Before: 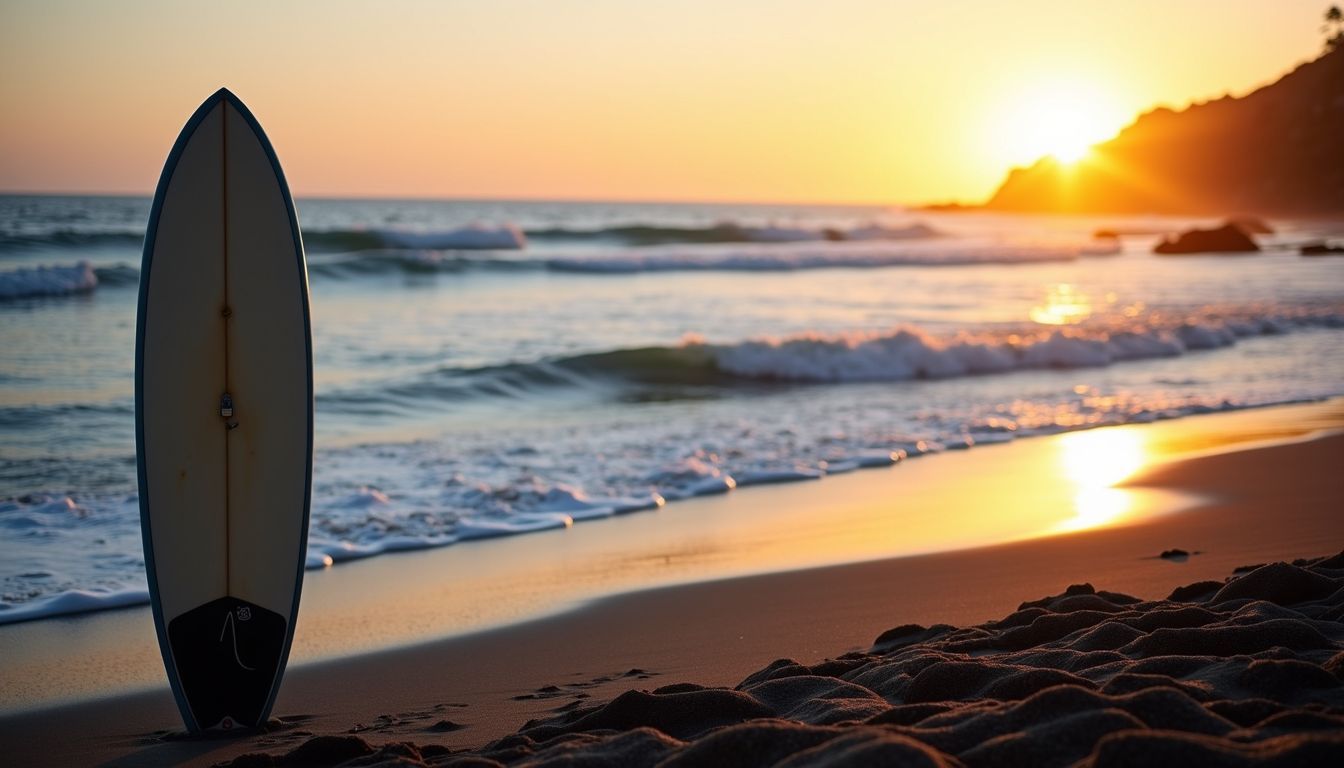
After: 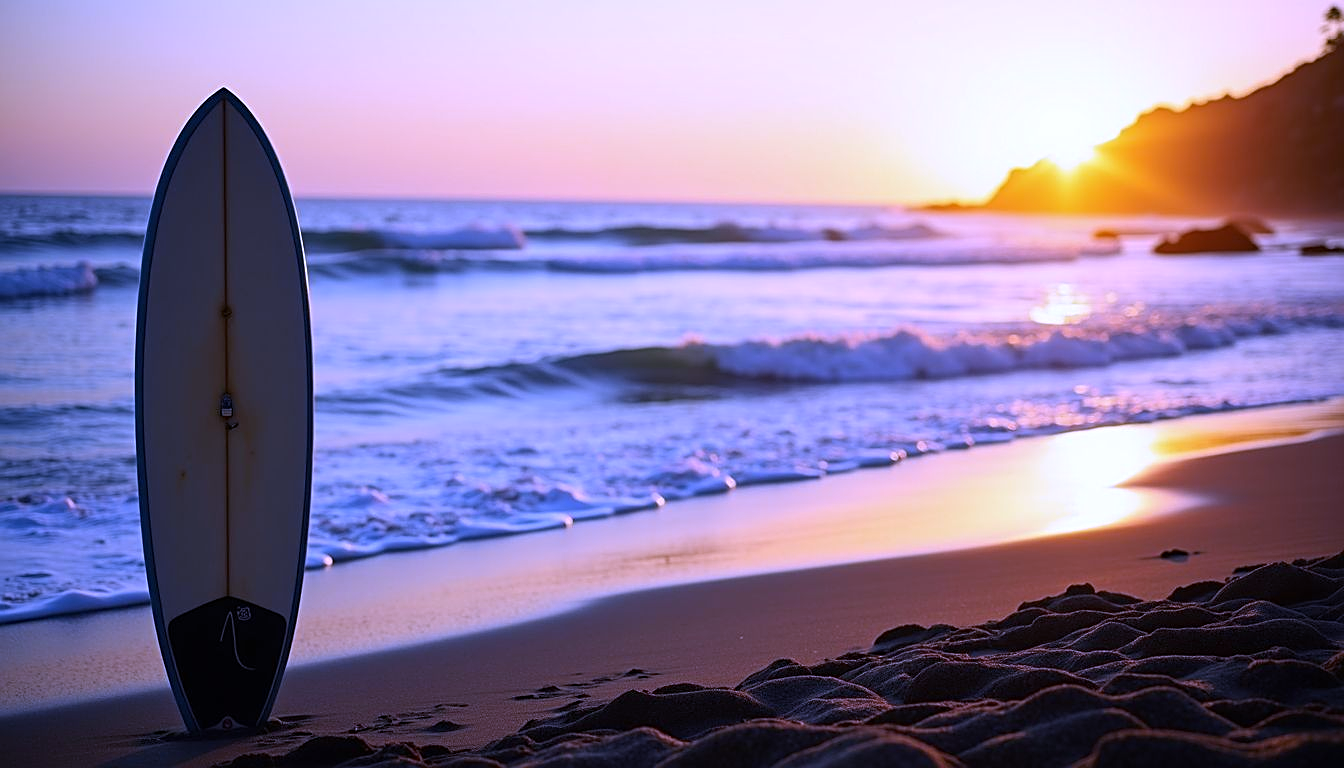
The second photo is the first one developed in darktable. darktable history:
exposure: compensate highlight preservation false
white balance: red 0.98, blue 1.61
sharpen: on, module defaults
